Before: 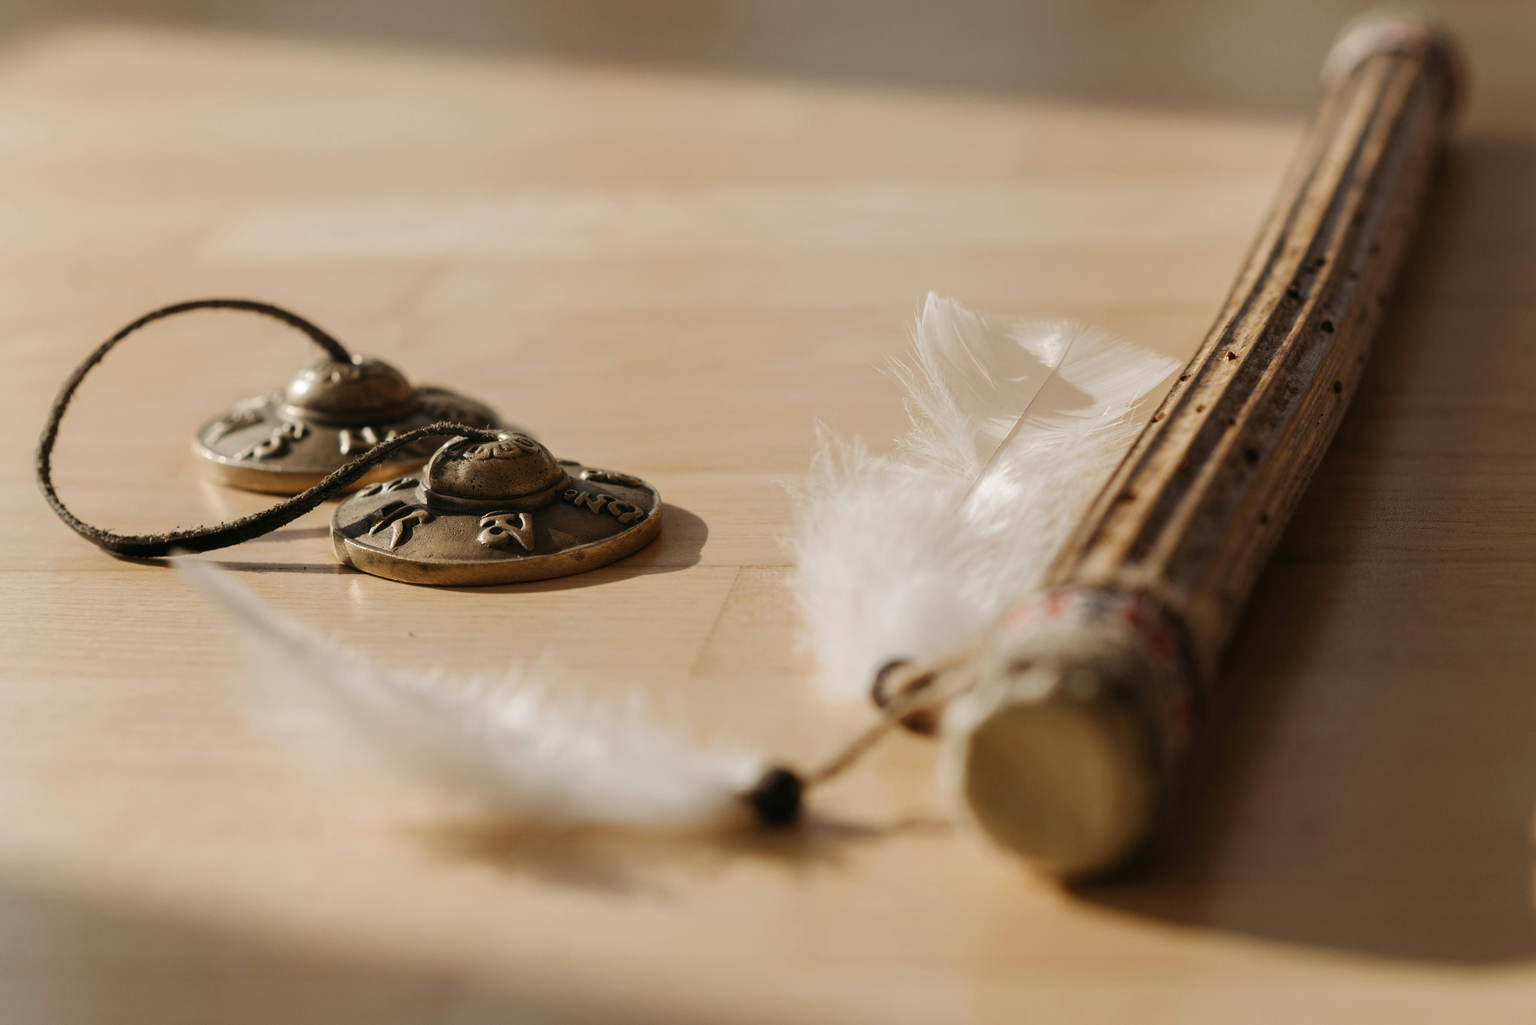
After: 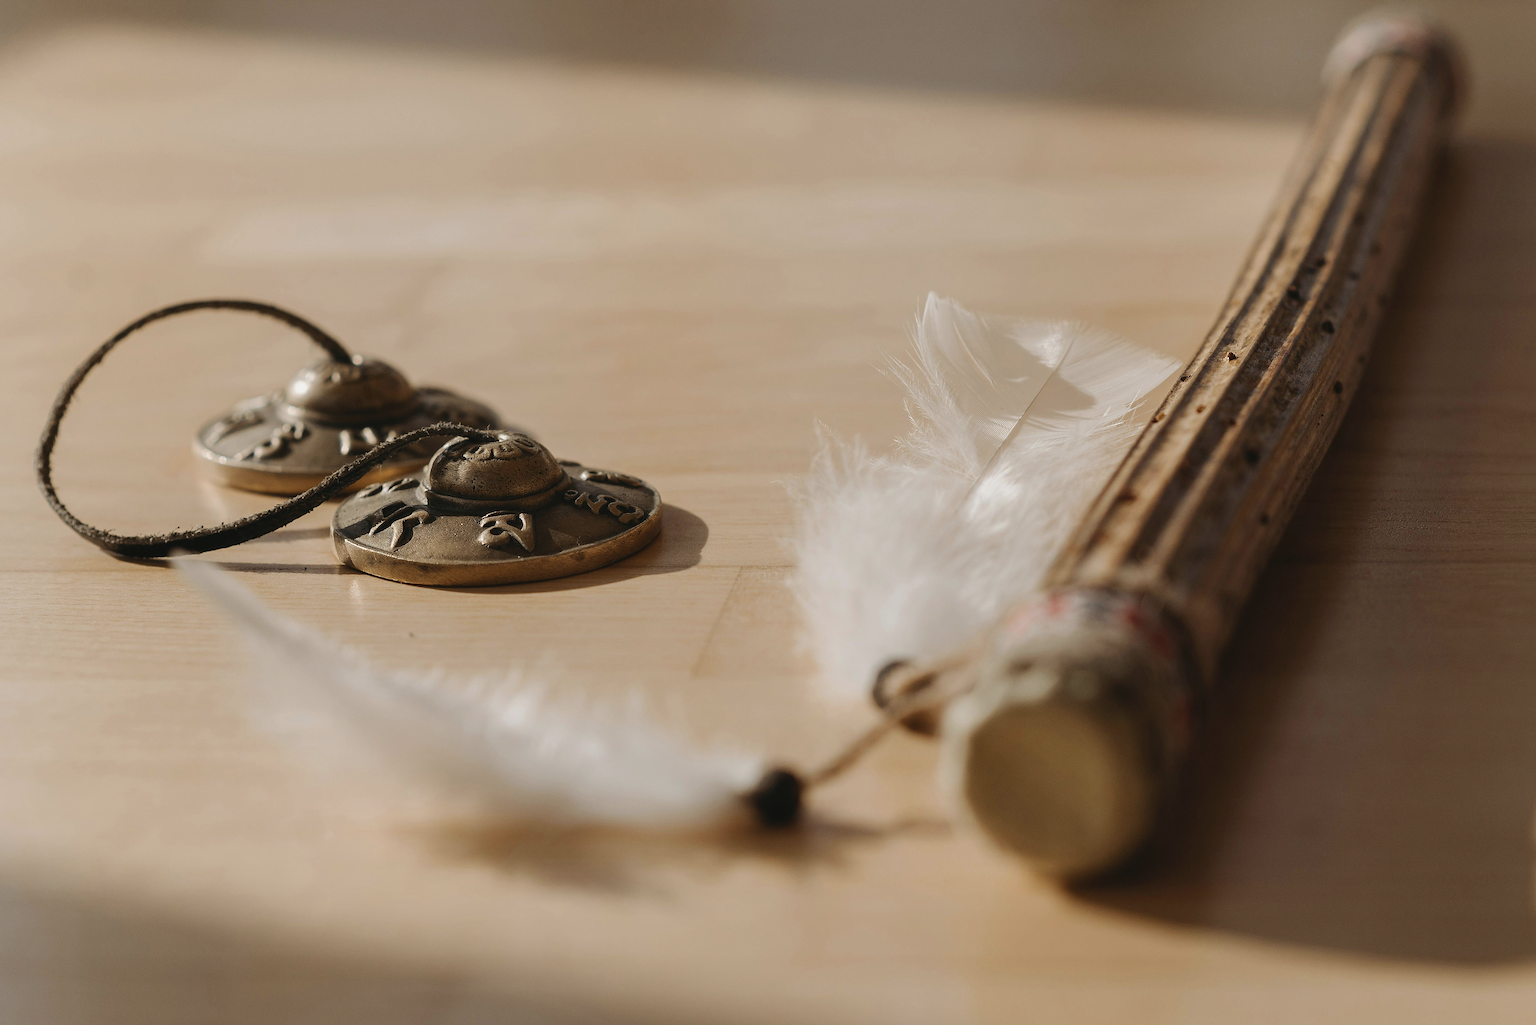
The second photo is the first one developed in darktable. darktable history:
contrast brightness saturation: contrast -0.083, brightness -0.035, saturation -0.115
sharpen: radius 1.392, amount 1.266, threshold 0.669
exposure: compensate exposure bias true, compensate highlight preservation false
